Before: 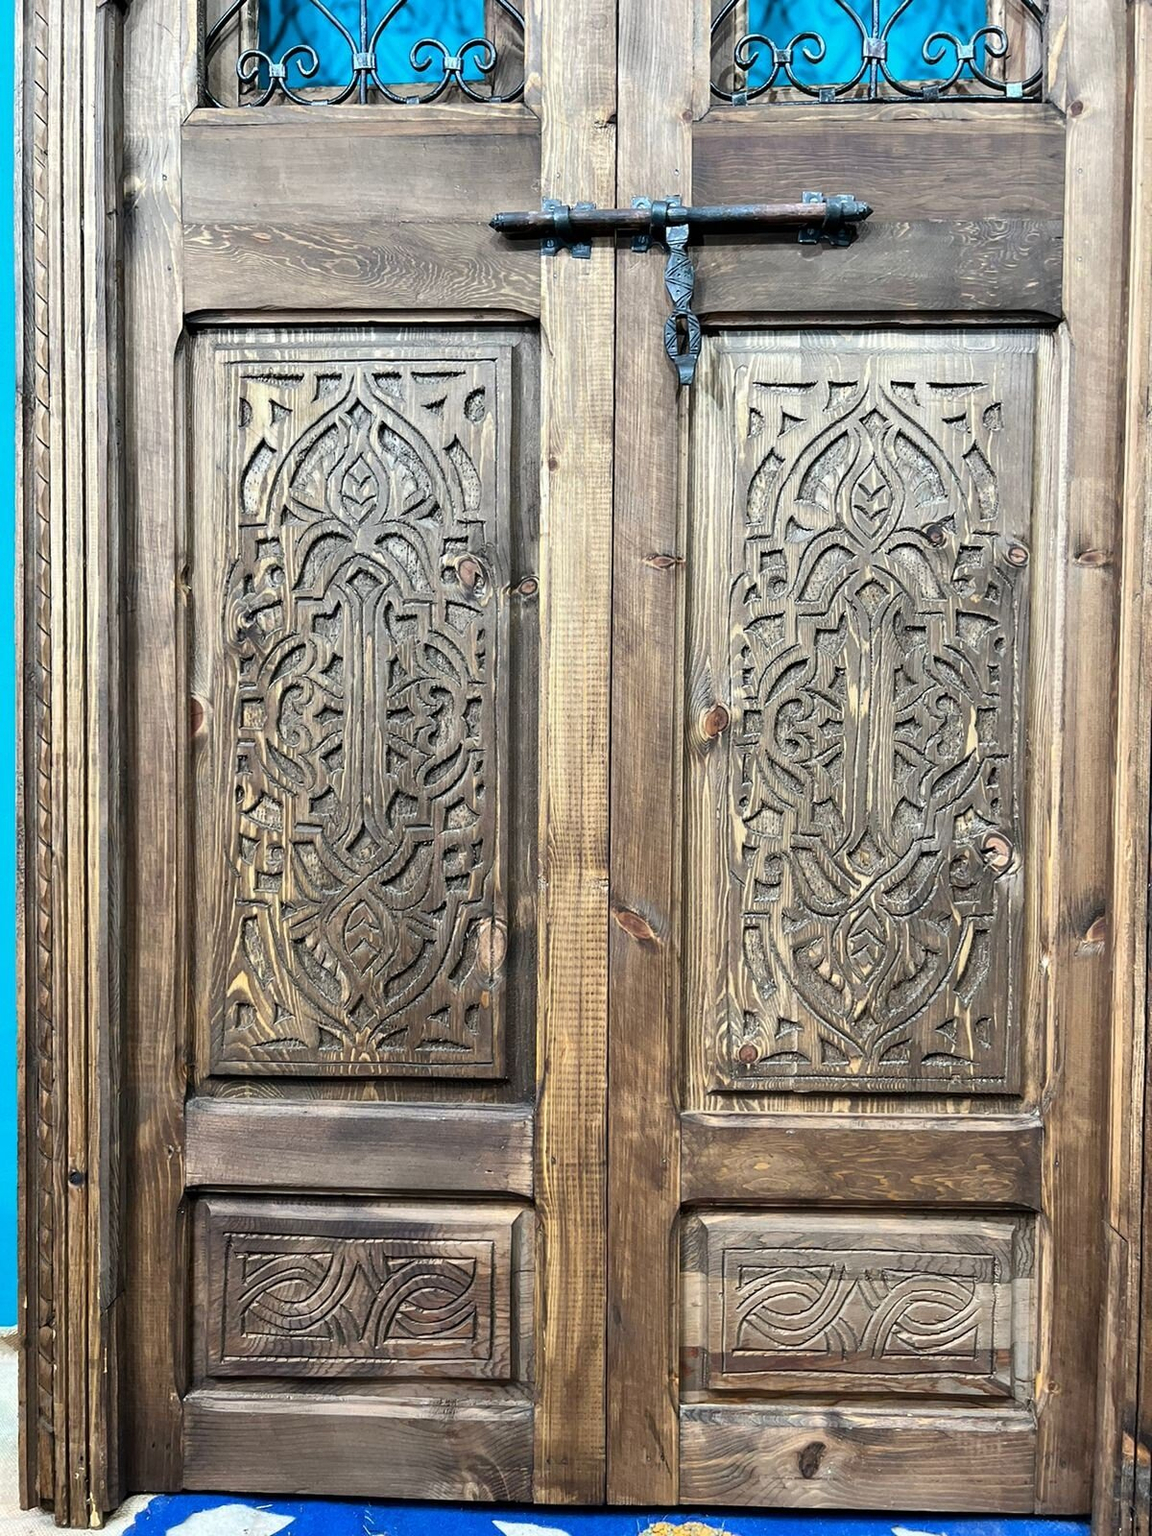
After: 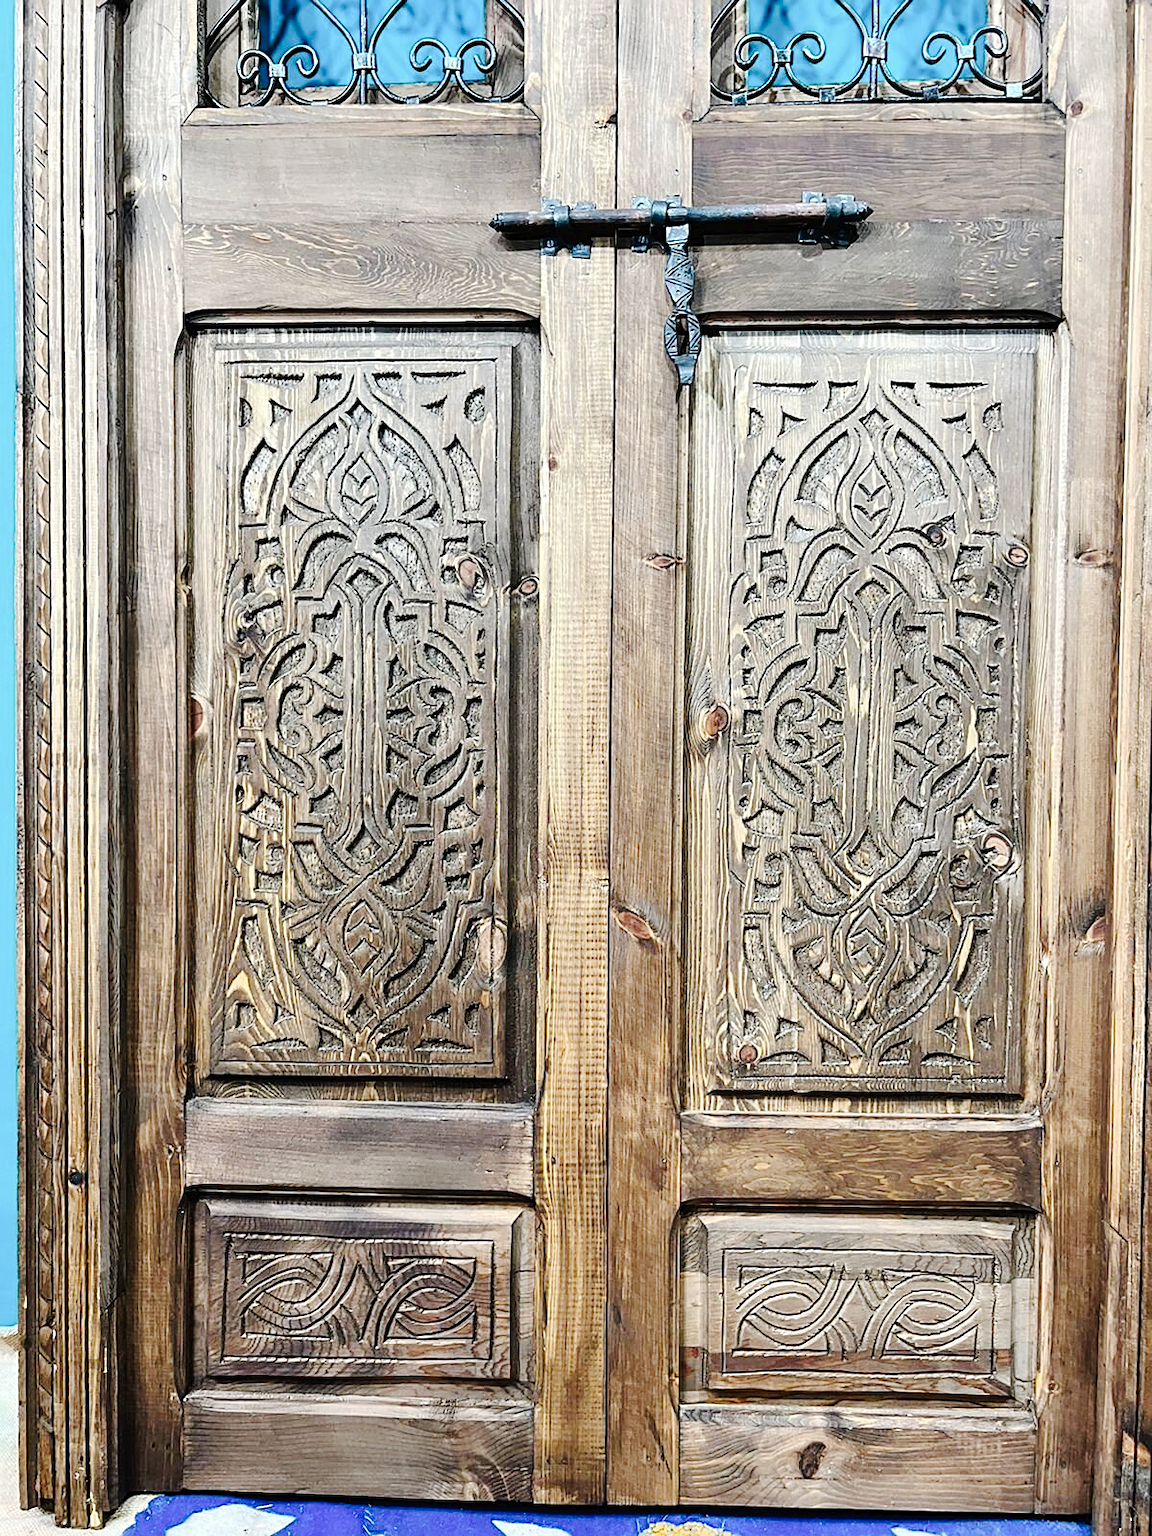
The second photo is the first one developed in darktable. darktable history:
tone curve: curves: ch0 [(0, 0) (0.003, 0.019) (0.011, 0.021) (0.025, 0.023) (0.044, 0.026) (0.069, 0.037) (0.1, 0.059) (0.136, 0.088) (0.177, 0.138) (0.224, 0.199) (0.277, 0.279) (0.335, 0.376) (0.399, 0.481) (0.468, 0.581) (0.543, 0.658) (0.623, 0.735) (0.709, 0.8) (0.801, 0.861) (0.898, 0.928) (1, 1)], preserve colors none
sharpen: on, module defaults
